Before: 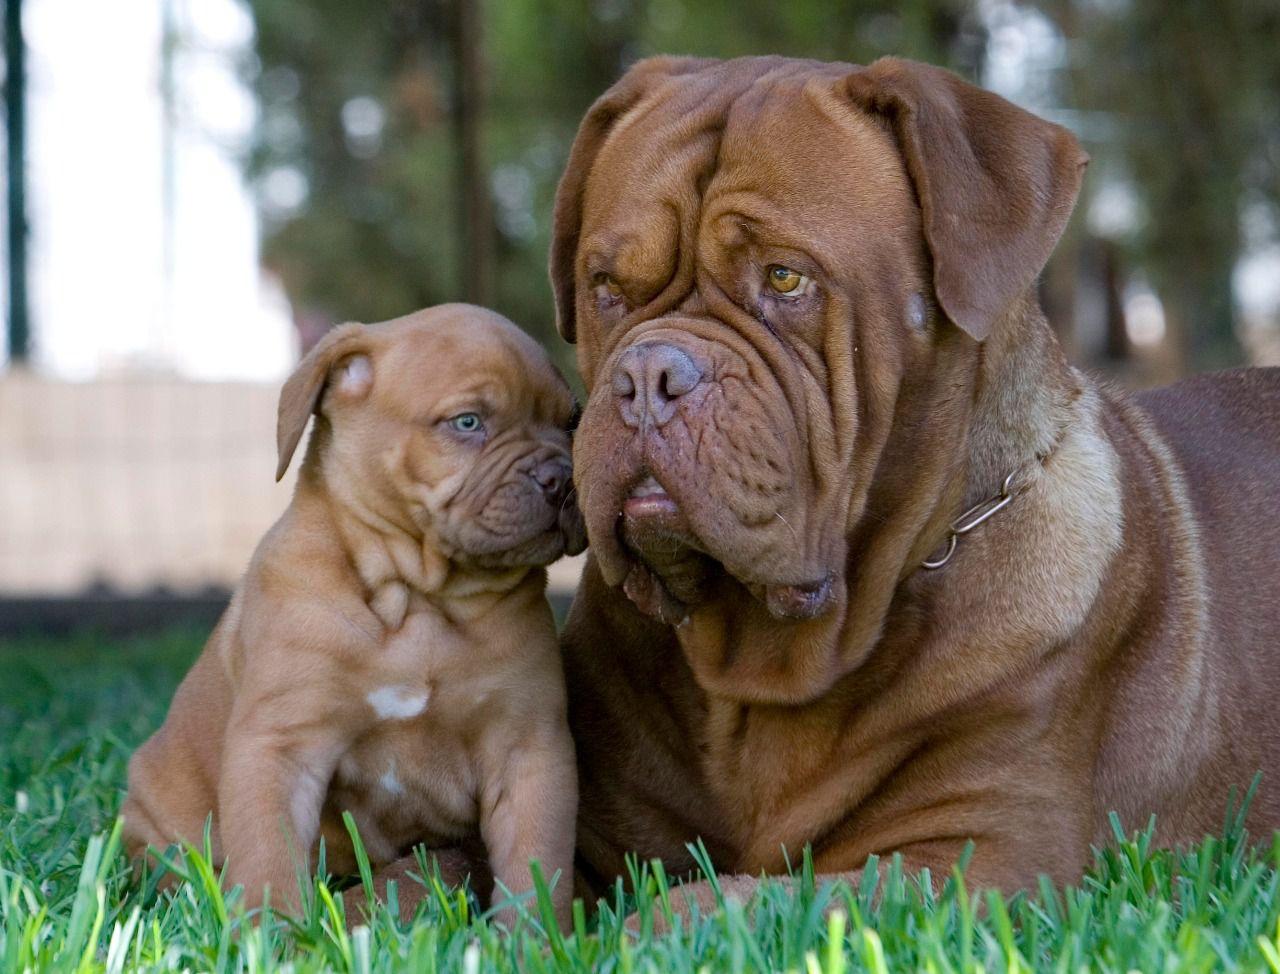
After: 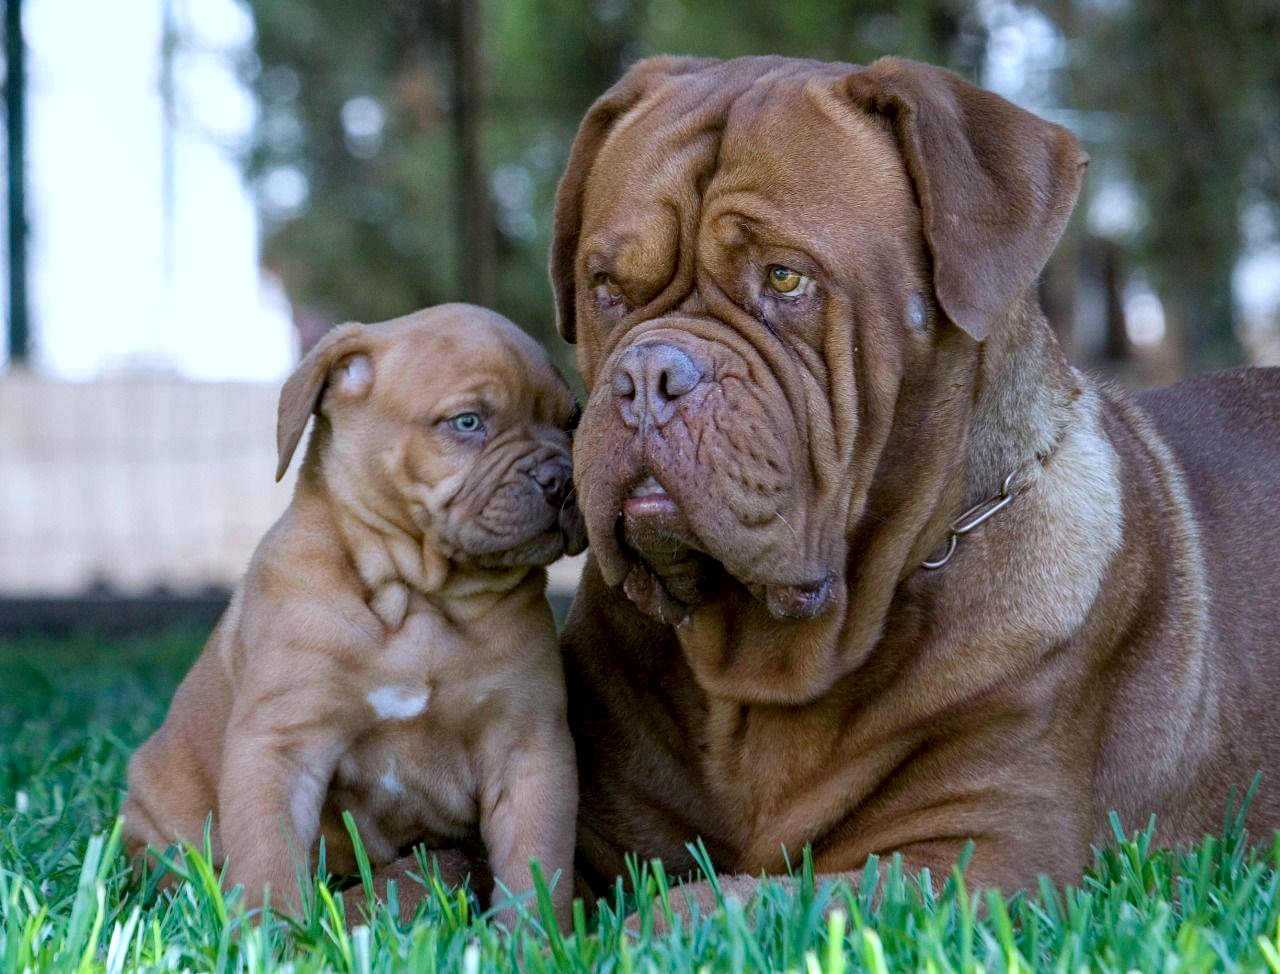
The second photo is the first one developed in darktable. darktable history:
color calibration: x 0.37, y 0.377, temperature 4289.93 K
local contrast: on, module defaults
